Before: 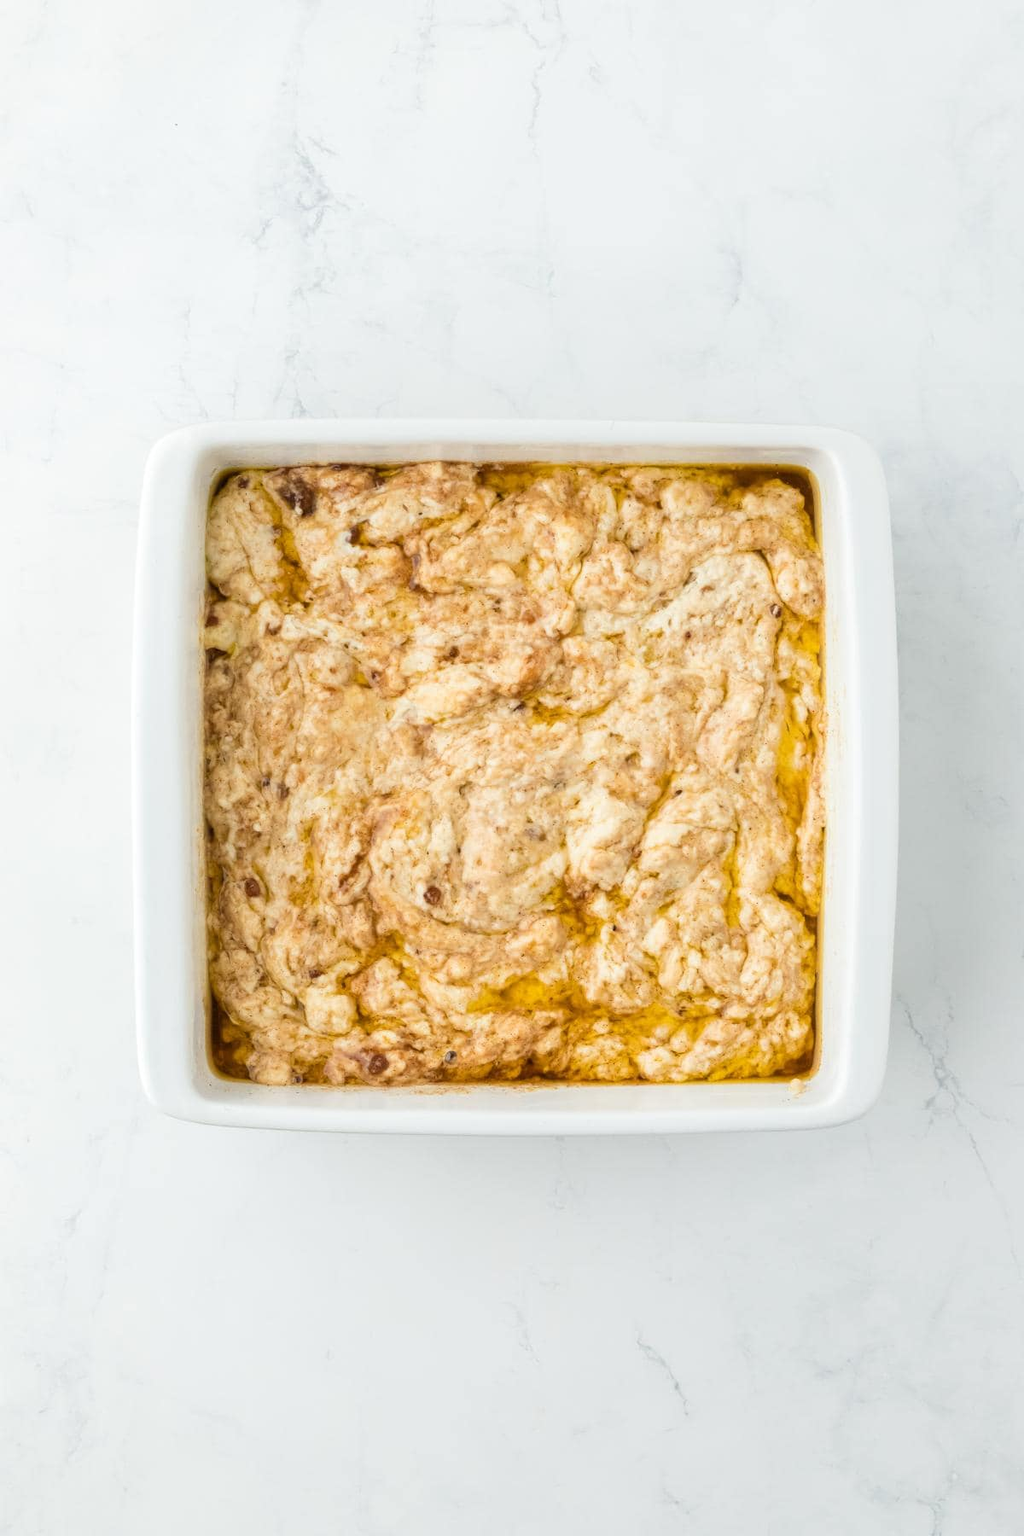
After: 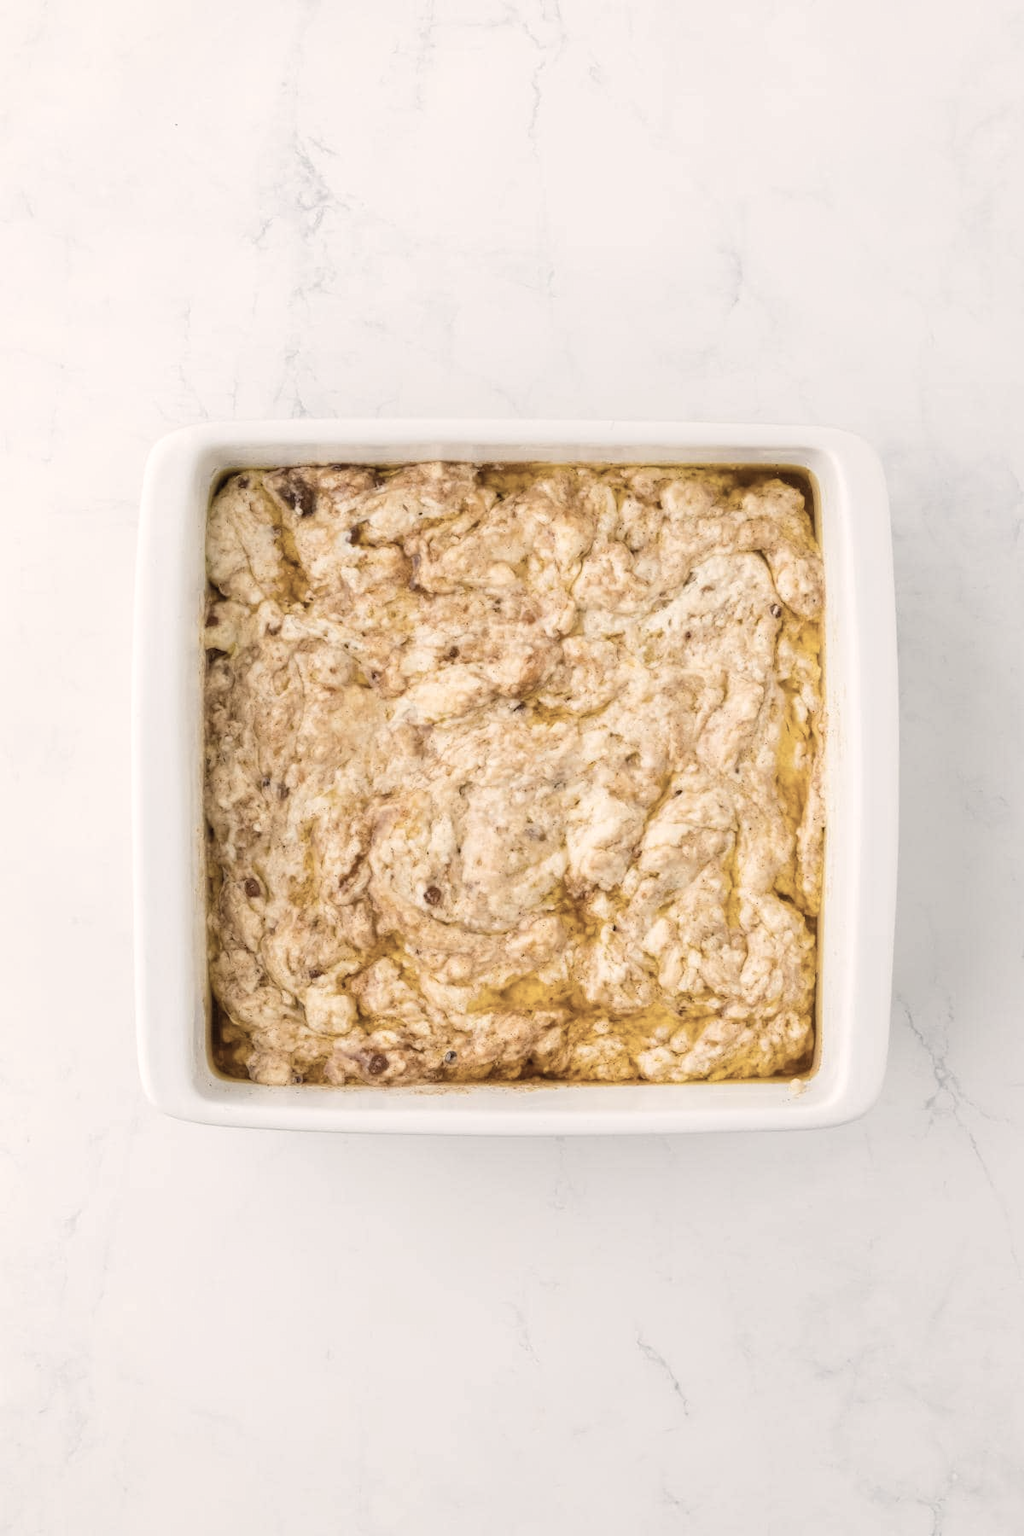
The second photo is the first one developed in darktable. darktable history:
color correction: highlights a* 5.5, highlights b* 5.26, saturation 0.631
